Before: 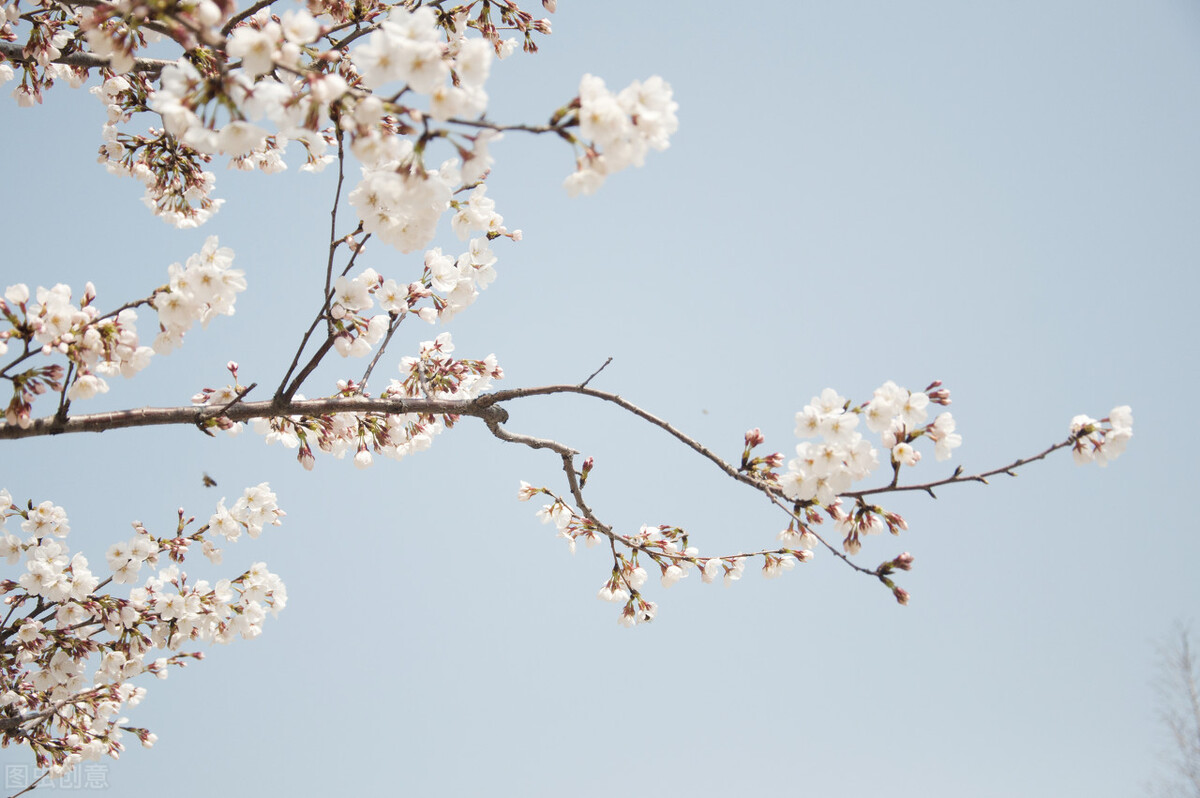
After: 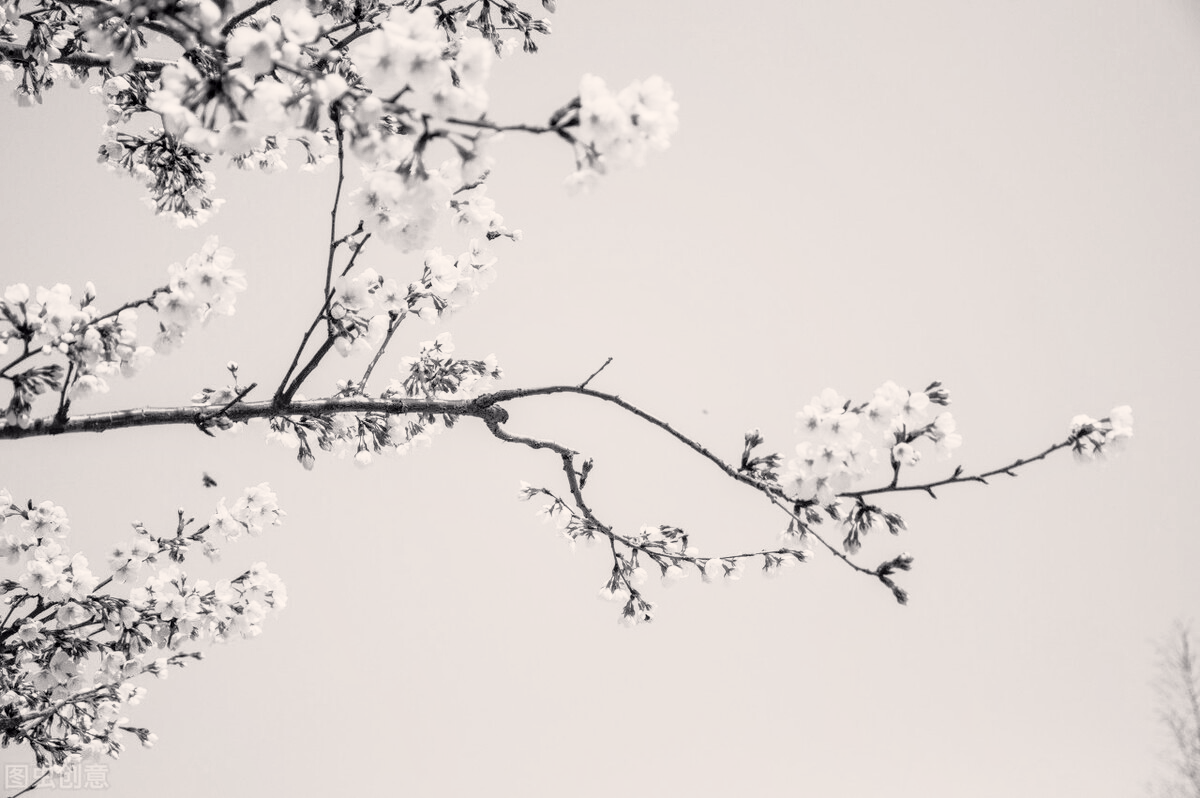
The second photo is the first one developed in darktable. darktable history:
color calibration: output gray [0.253, 0.26, 0.487, 0], illuminant same as pipeline (D50), adaptation XYZ, x 0.346, y 0.358, temperature 5018.2 K
exposure: black level correction 0.001, compensate highlight preservation false
tone curve: curves: ch0 [(0, 0) (0.105, 0.044) (0.195, 0.128) (0.283, 0.283) (0.384, 0.404) (0.485, 0.531) (0.638, 0.681) (0.795, 0.879) (1, 0.977)]; ch1 [(0, 0) (0.161, 0.092) (0.35, 0.33) (0.379, 0.401) (0.456, 0.469) (0.498, 0.503) (0.531, 0.537) (0.596, 0.621) (0.635, 0.671) (1, 1)]; ch2 [(0, 0) (0.371, 0.362) (0.437, 0.437) (0.483, 0.484) (0.53, 0.515) (0.56, 0.58) (0.622, 0.606) (1, 1)], color space Lab, independent channels, preserve colors none
color balance rgb: highlights gain › chroma 3.004%, highlights gain › hue 76.95°, perceptual saturation grading › global saturation 0.983%, perceptual saturation grading › mid-tones 6.19%, perceptual saturation grading › shadows 72.221%, global vibrance 20%
local contrast: detail 130%
